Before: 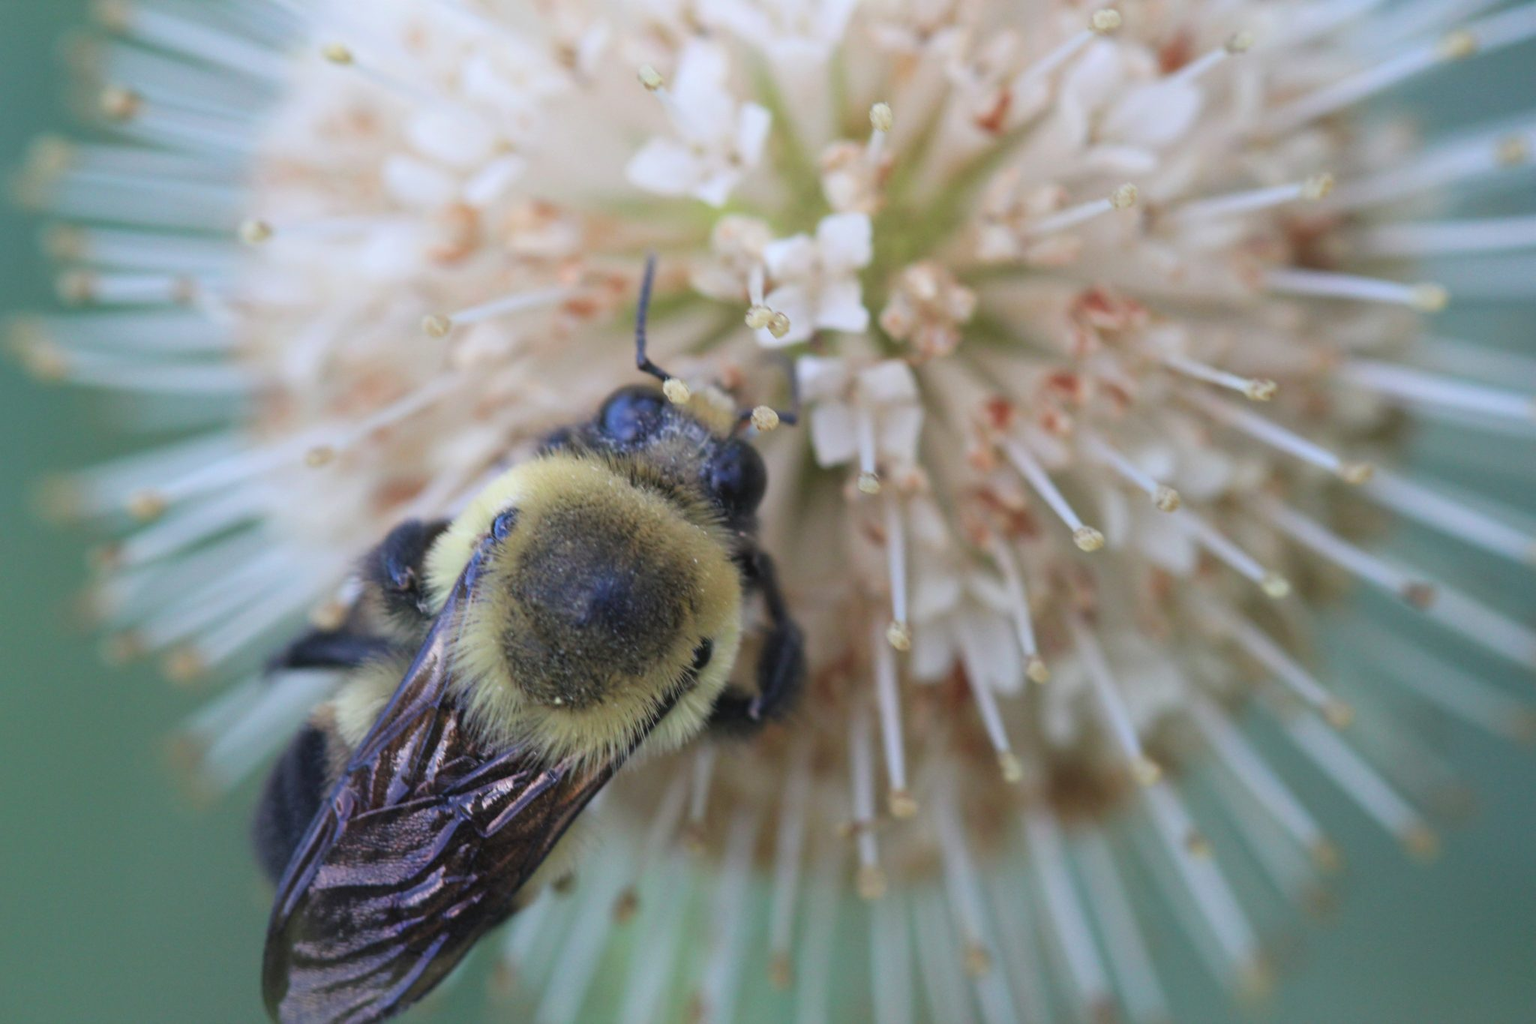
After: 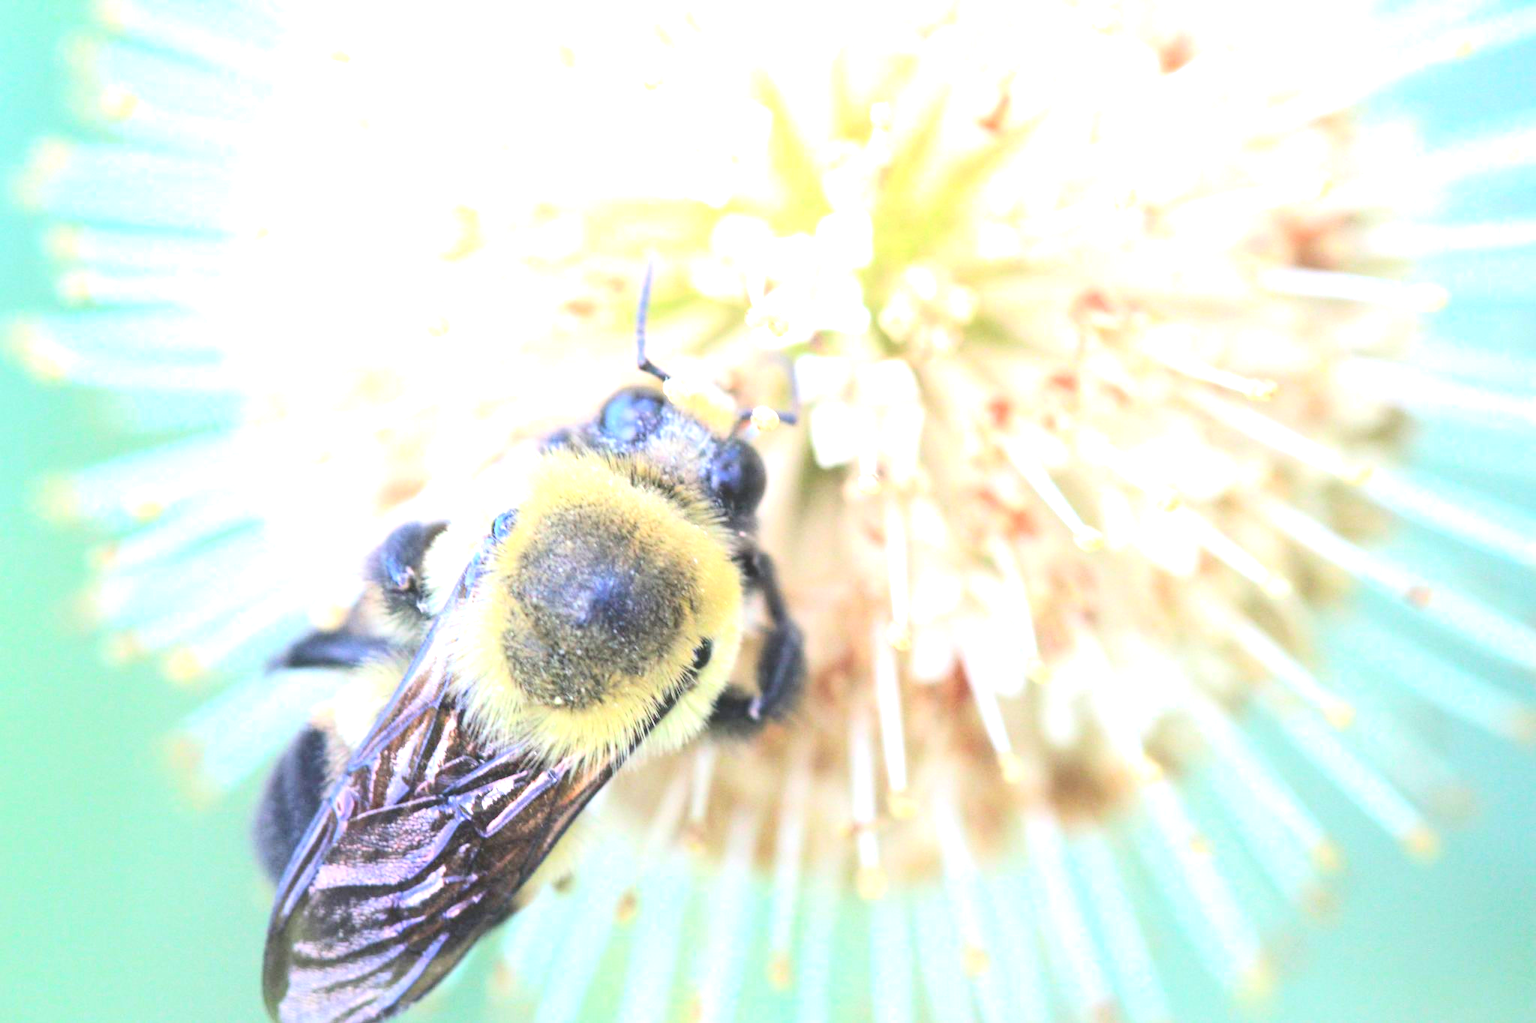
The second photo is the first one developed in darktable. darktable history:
contrast brightness saturation: contrast 0.2, brightness 0.16, saturation 0.22
local contrast: mode bilateral grid, contrast 15, coarseness 36, detail 105%, midtone range 0.2
exposure: exposure 2 EV, compensate exposure bias true, compensate highlight preservation false
